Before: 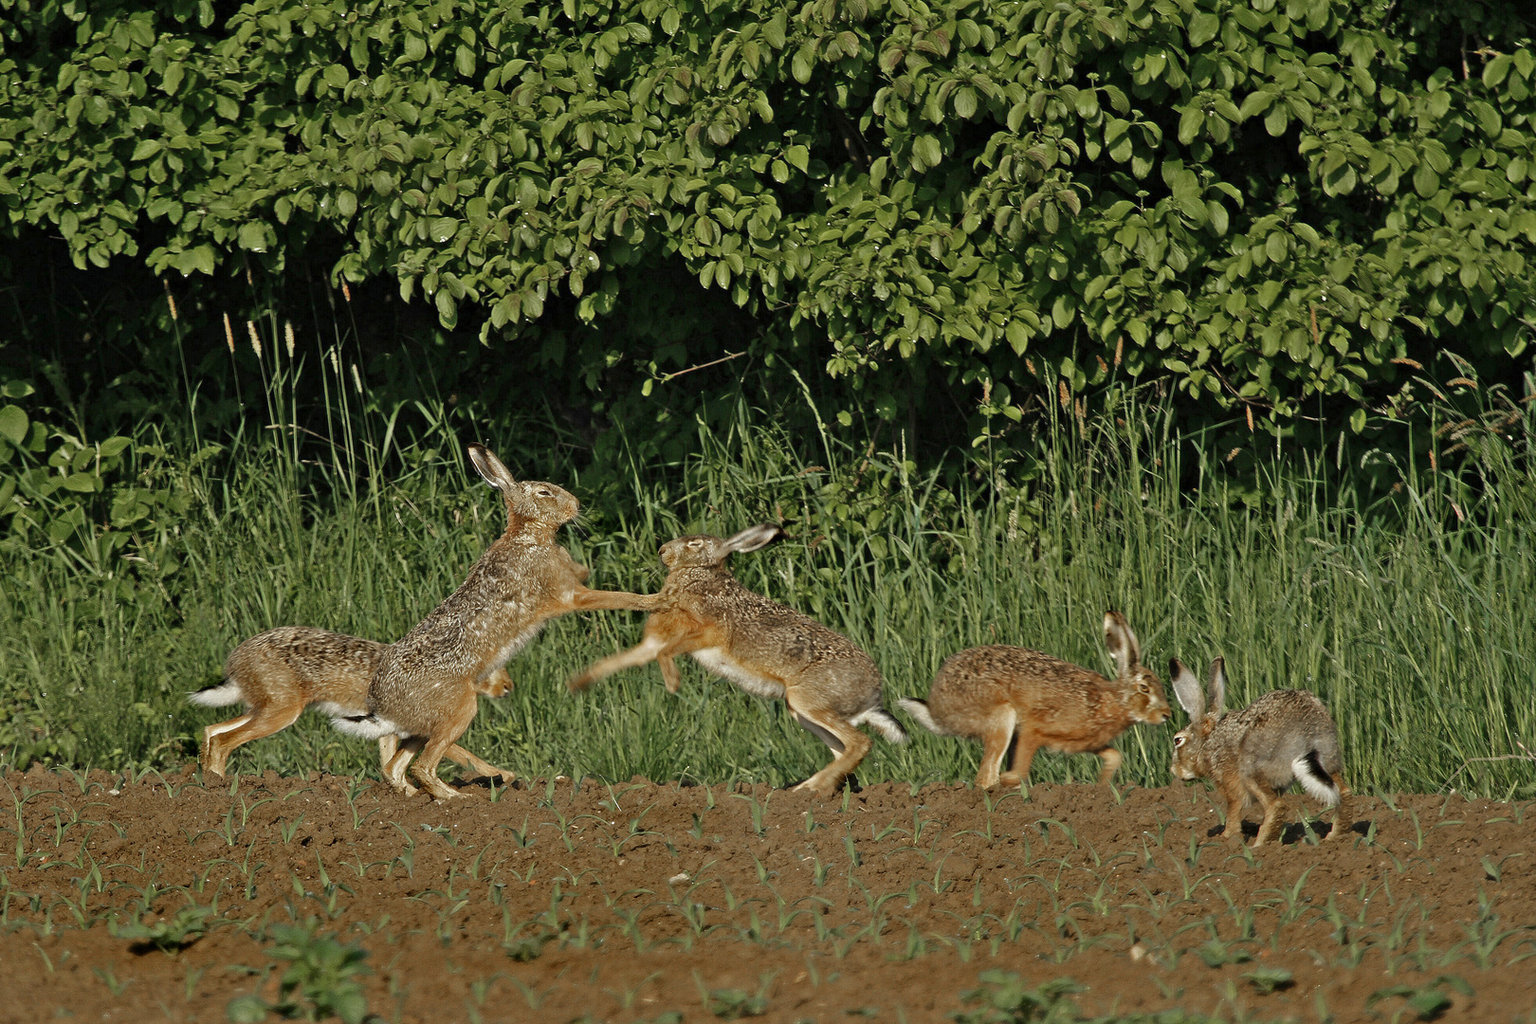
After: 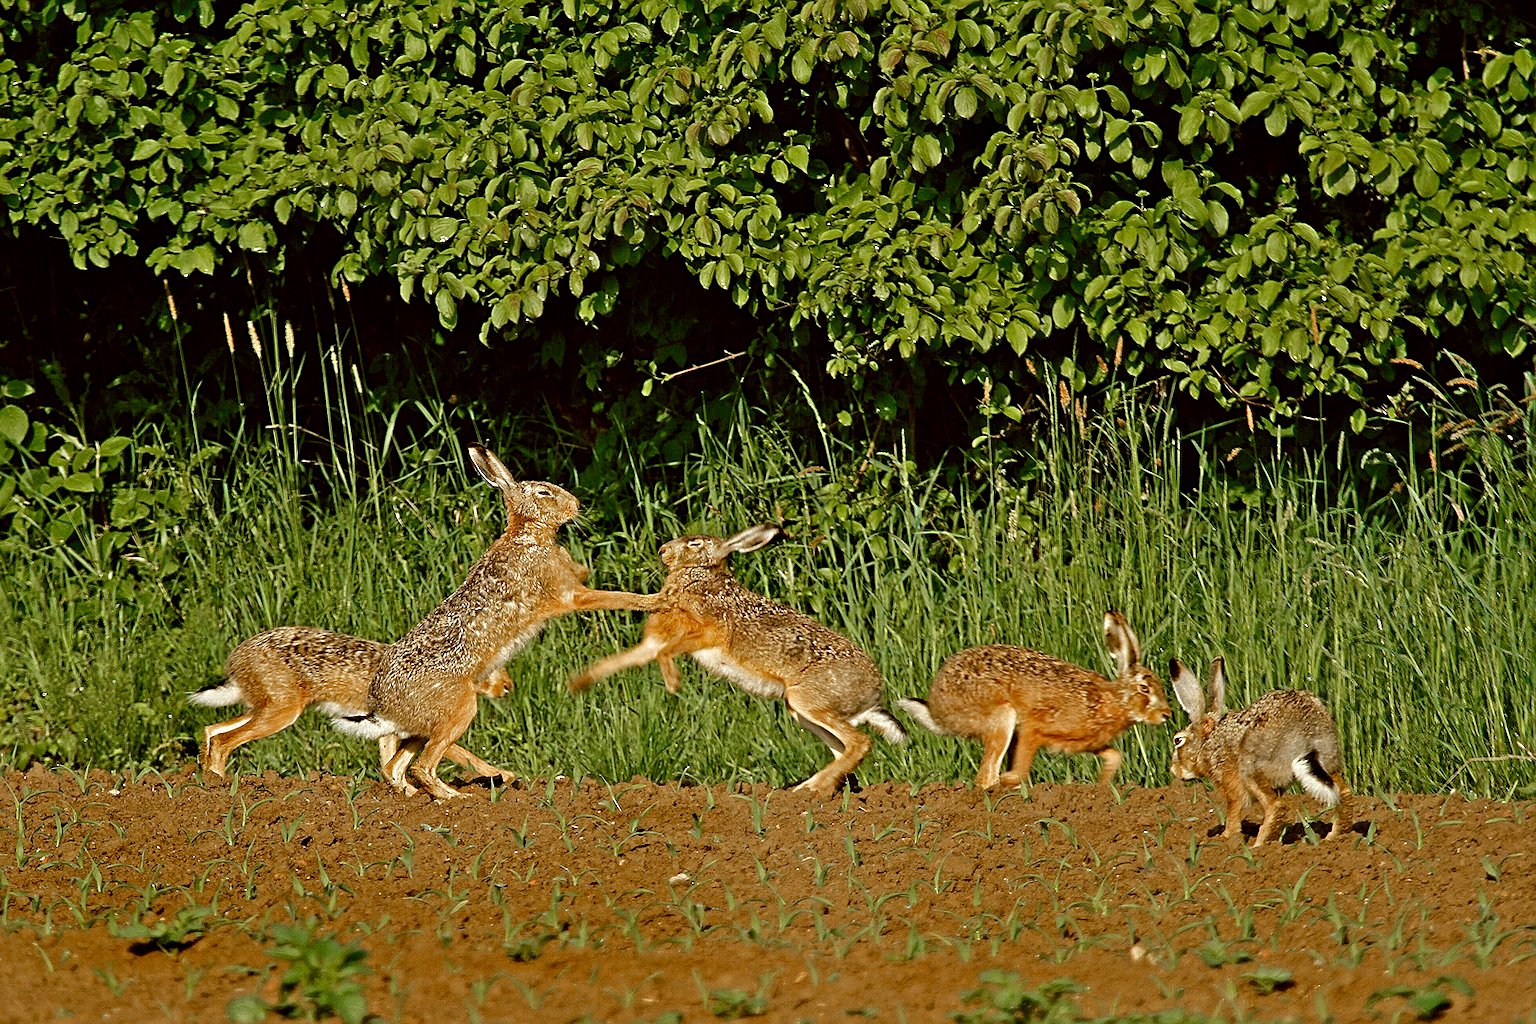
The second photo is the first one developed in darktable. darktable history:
color correction: highlights a* -0.338, highlights b* 0.178, shadows a* 4.85, shadows b* 20.56
exposure: black level correction 0.003, exposure 0.391 EV, compensate exposure bias true, compensate highlight preservation false
sharpen: amount 0.492
